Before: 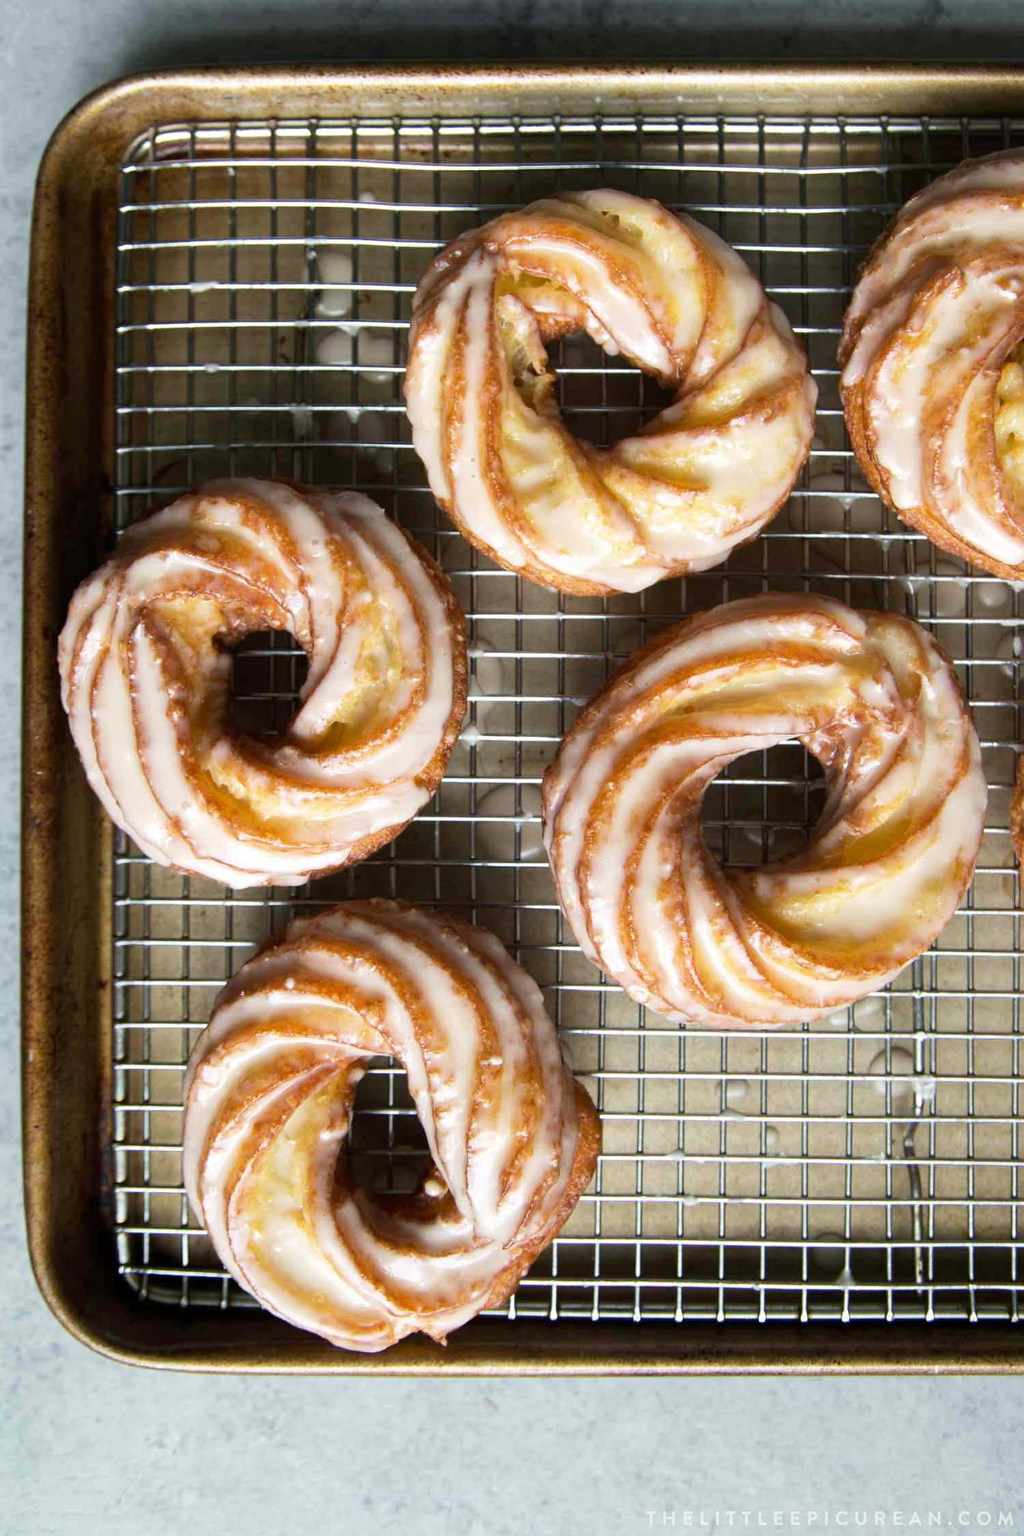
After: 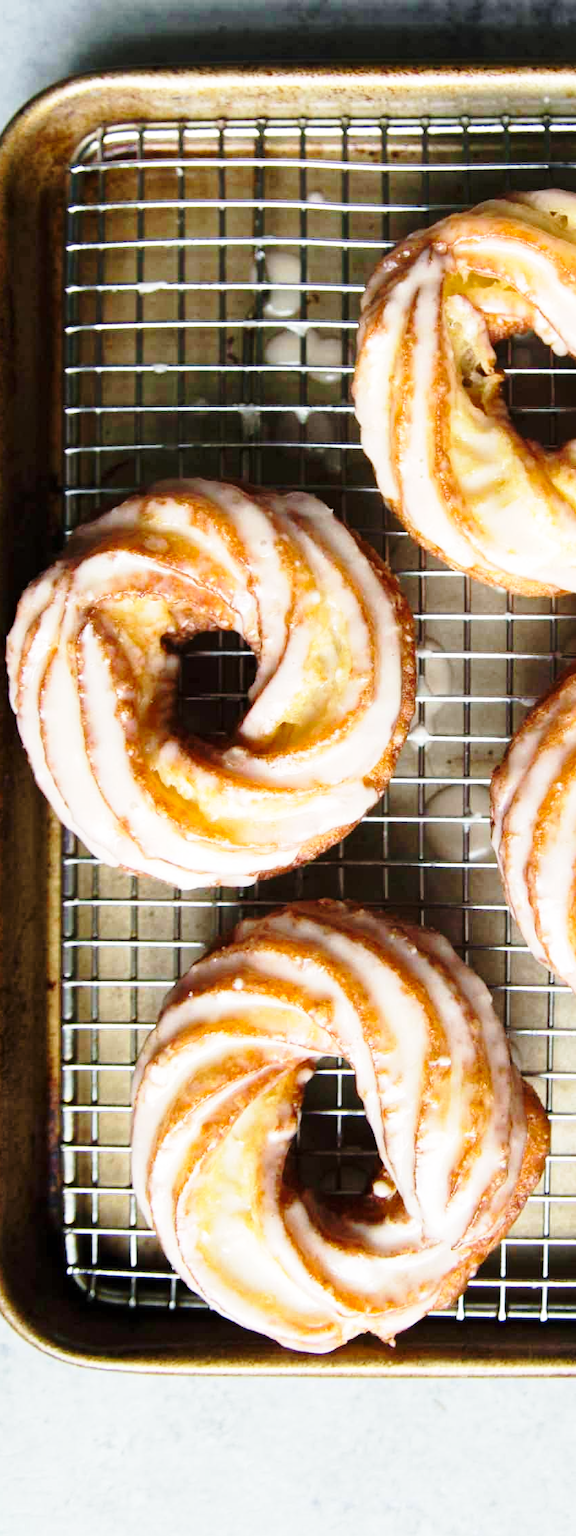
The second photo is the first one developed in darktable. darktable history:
base curve: curves: ch0 [(0, 0) (0.028, 0.03) (0.121, 0.232) (0.46, 0.748) (0.859, 0.968) (1, 1)], preserve colors none
crop: left 5.114%, right 38.589%
